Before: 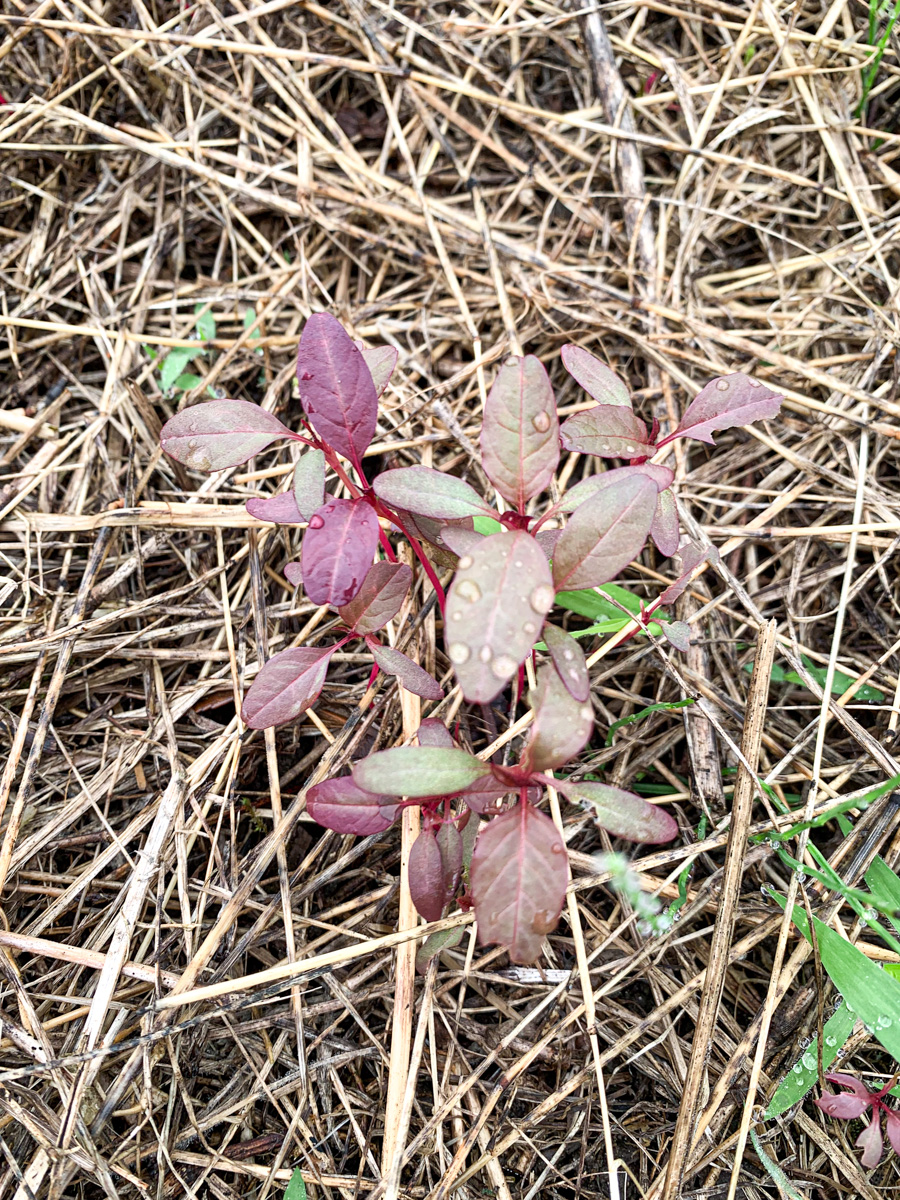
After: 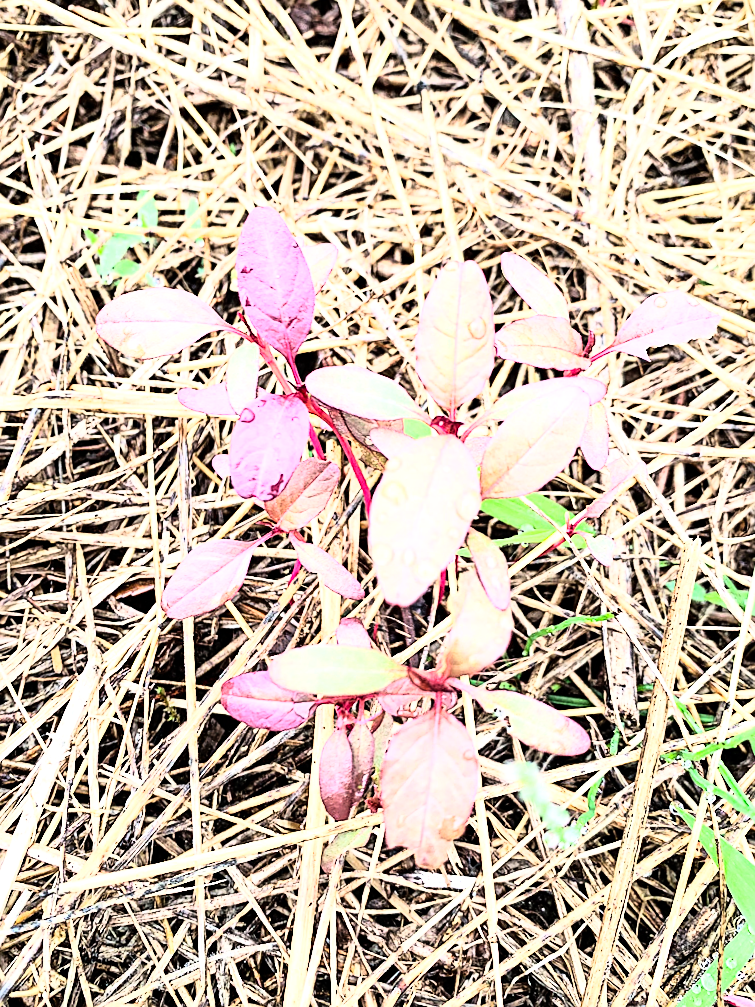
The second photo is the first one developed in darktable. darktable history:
exposure: exposure 0.74 EV, compensate highlight preservation false
tone equalizer: on, module defaults
crop and rotate: angle -3.27°, left 5.211%, top 5.211%, right 4.607%, bottom 4.607%
rgb curve: curves: ch0 [(0, 0) (0.21, 0.15) (0.24, 0.21) (0.5, 0.75) (0.75, 0.96) (0.89, 0.99) (1, 1)]; ch1 [(0, 0.02) (0.21, 0.13) (0.25, 0.2) (0.5, 0.67) (0.75, 0.9) (0.89, 0.97) (1, 1)]; ch2 [(0, 0.02) (0.21, 0.13) (0.25, 0.2) (0.5, 0.67) (0.75, 0.9) (0.89, 0.97) (1, 1)], compensate middle gray true
sharpen: on, module defaults
